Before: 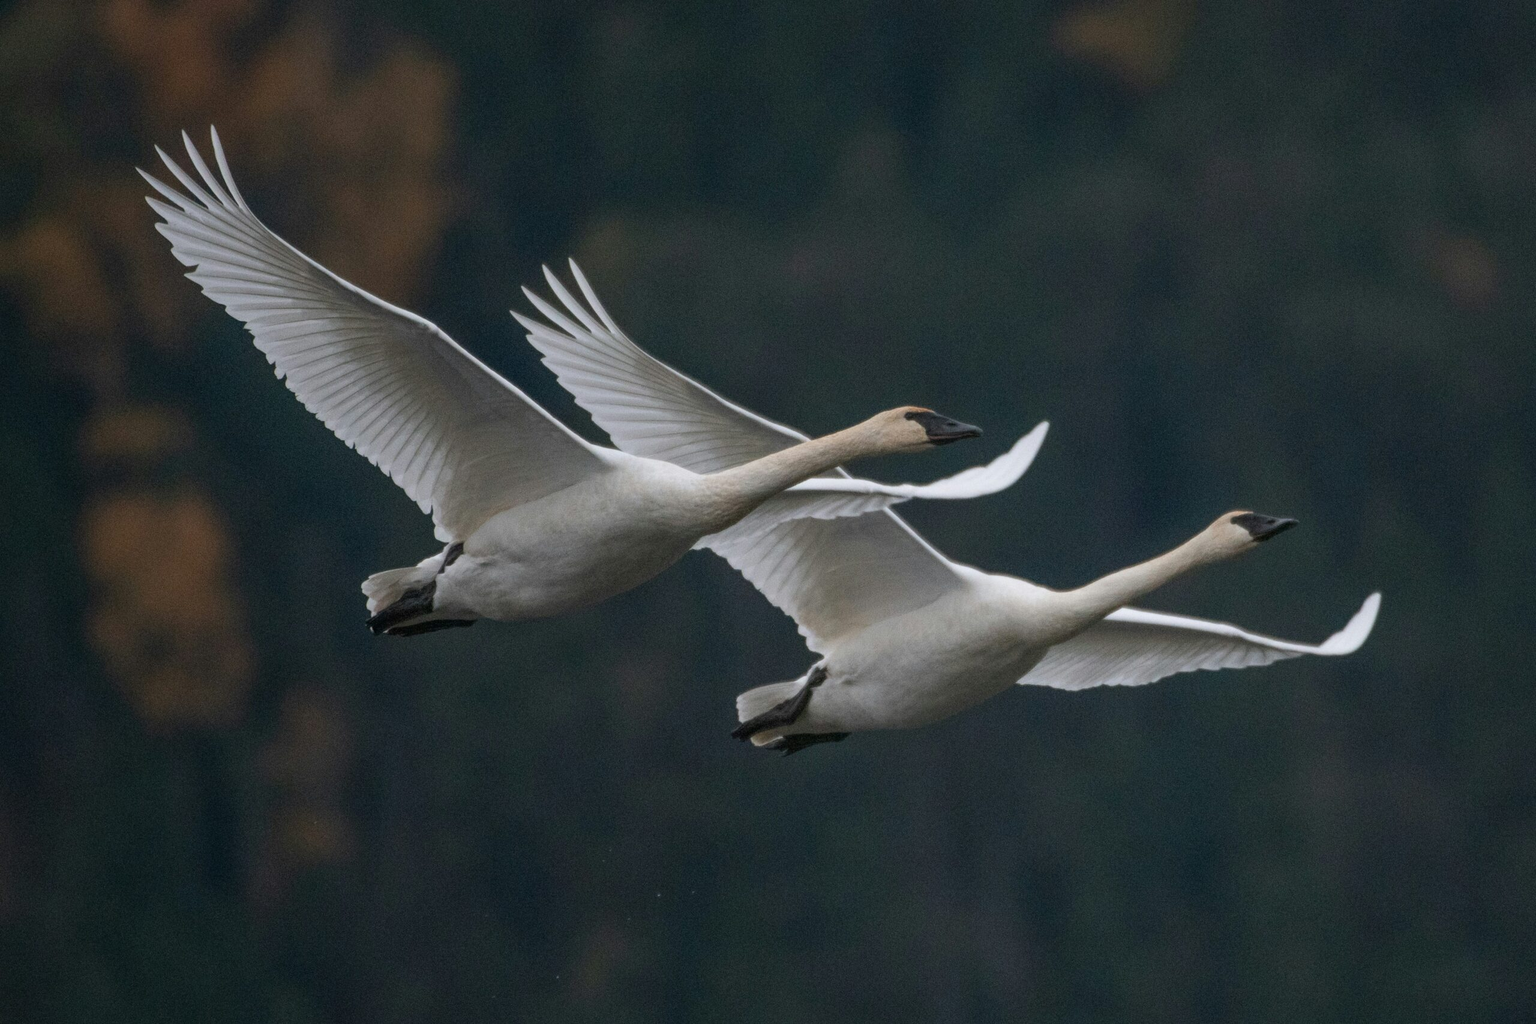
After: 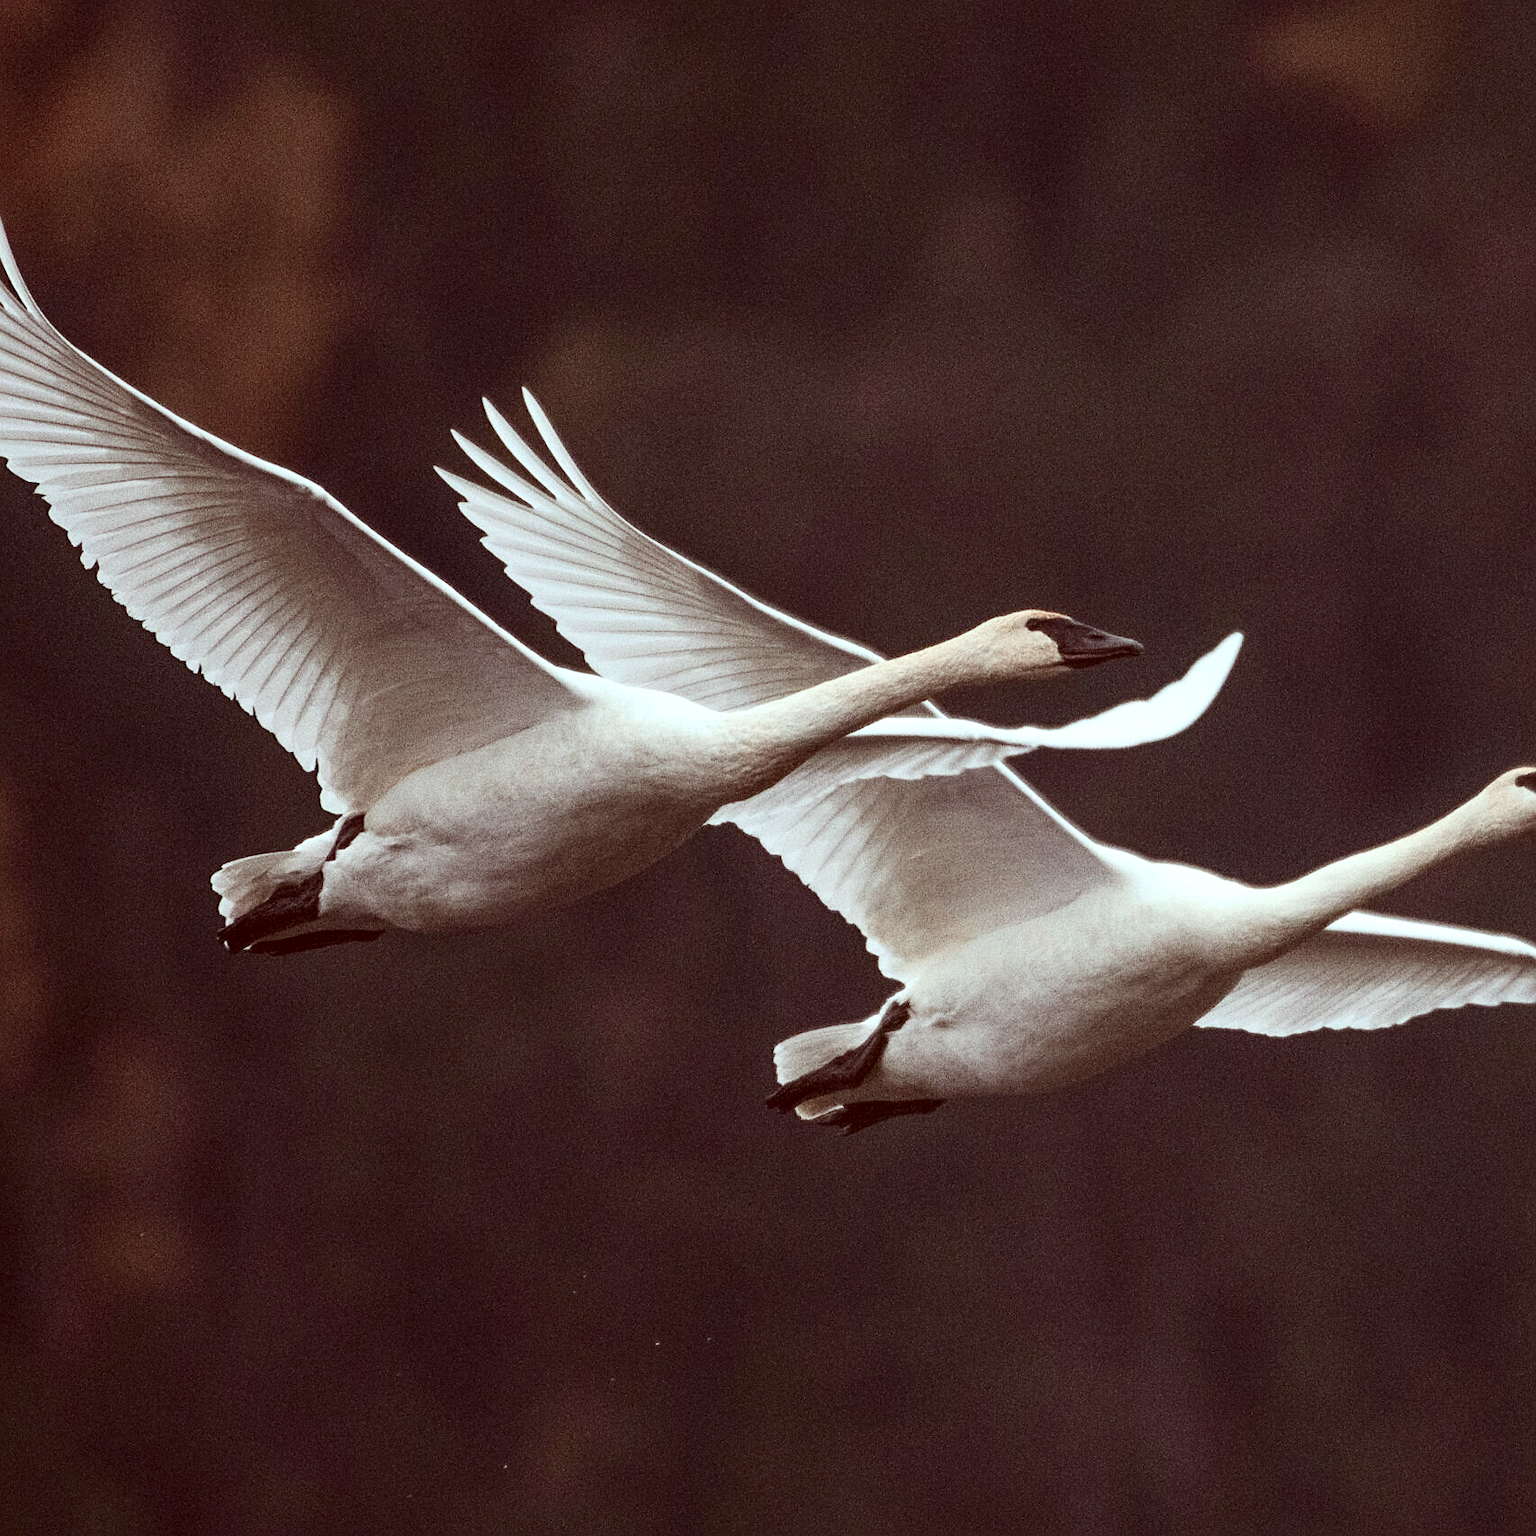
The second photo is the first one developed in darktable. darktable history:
color correction: highlights a* -7.19, highlights b* -0.205, shadows a* 20.81, shadows b* 11.08
sharpen: on, module defaults
contrast brightness saturation: contrast 0.247, saturation -0.321
exposure: exposure 0.647 EV, compensate highlight preservation false
crop and rotate: left 14.398%, right 18.936%
